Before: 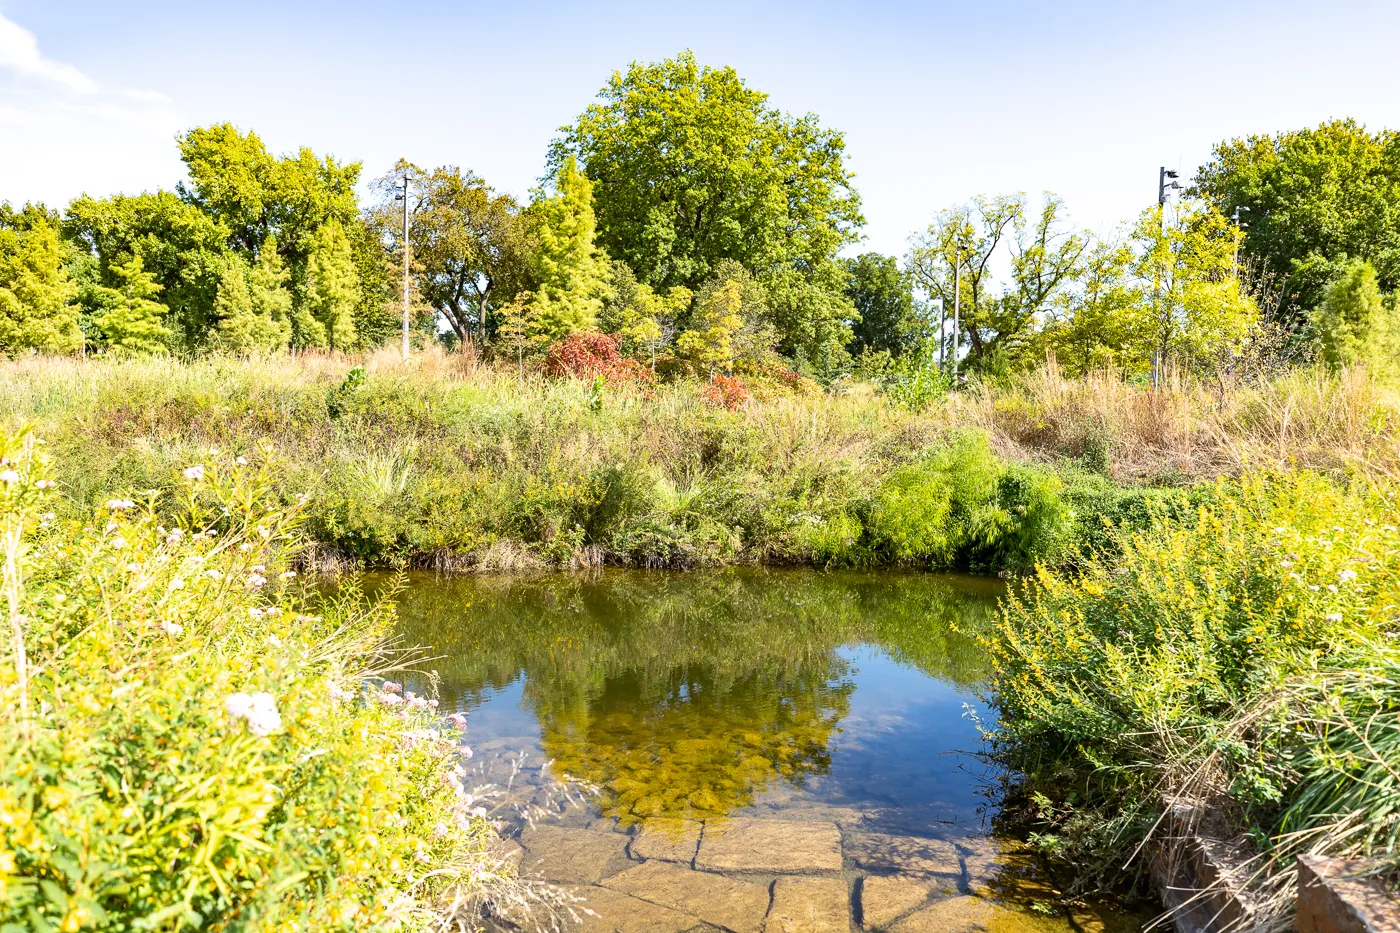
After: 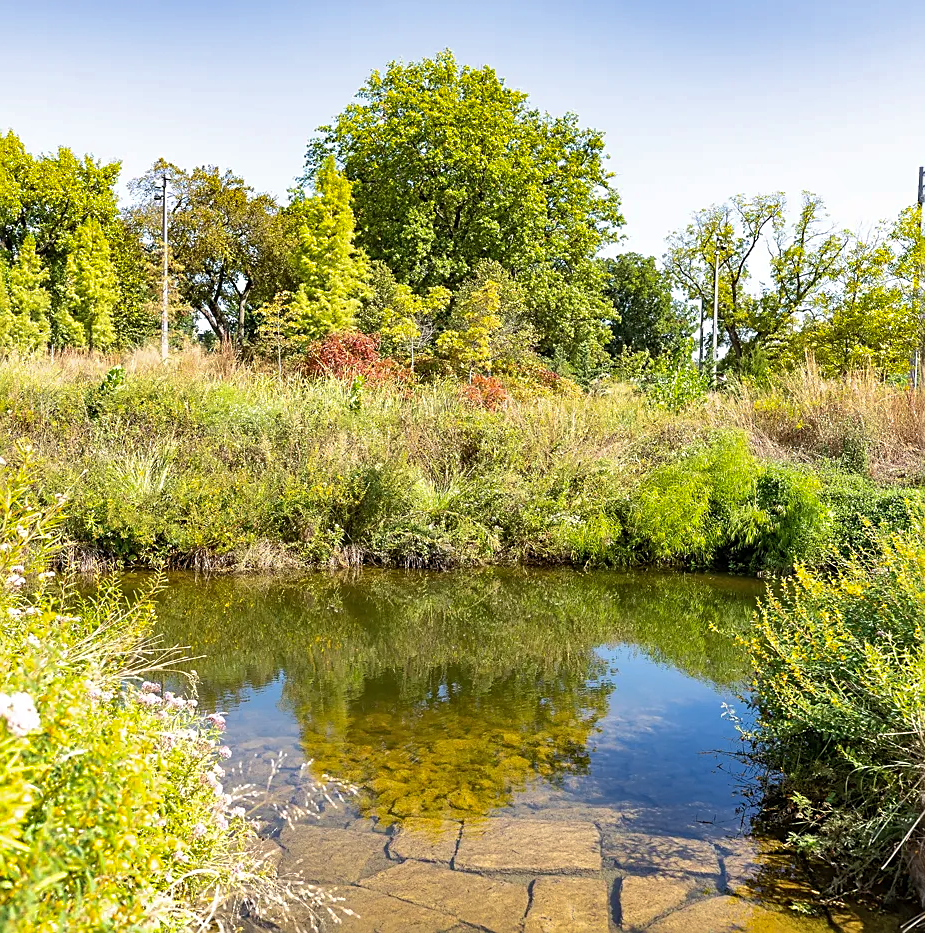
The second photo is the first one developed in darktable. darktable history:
crop: left 17.231%, right 16.672%
sharpen: on, module defaults
shadows and highlights: shadows 30.03
